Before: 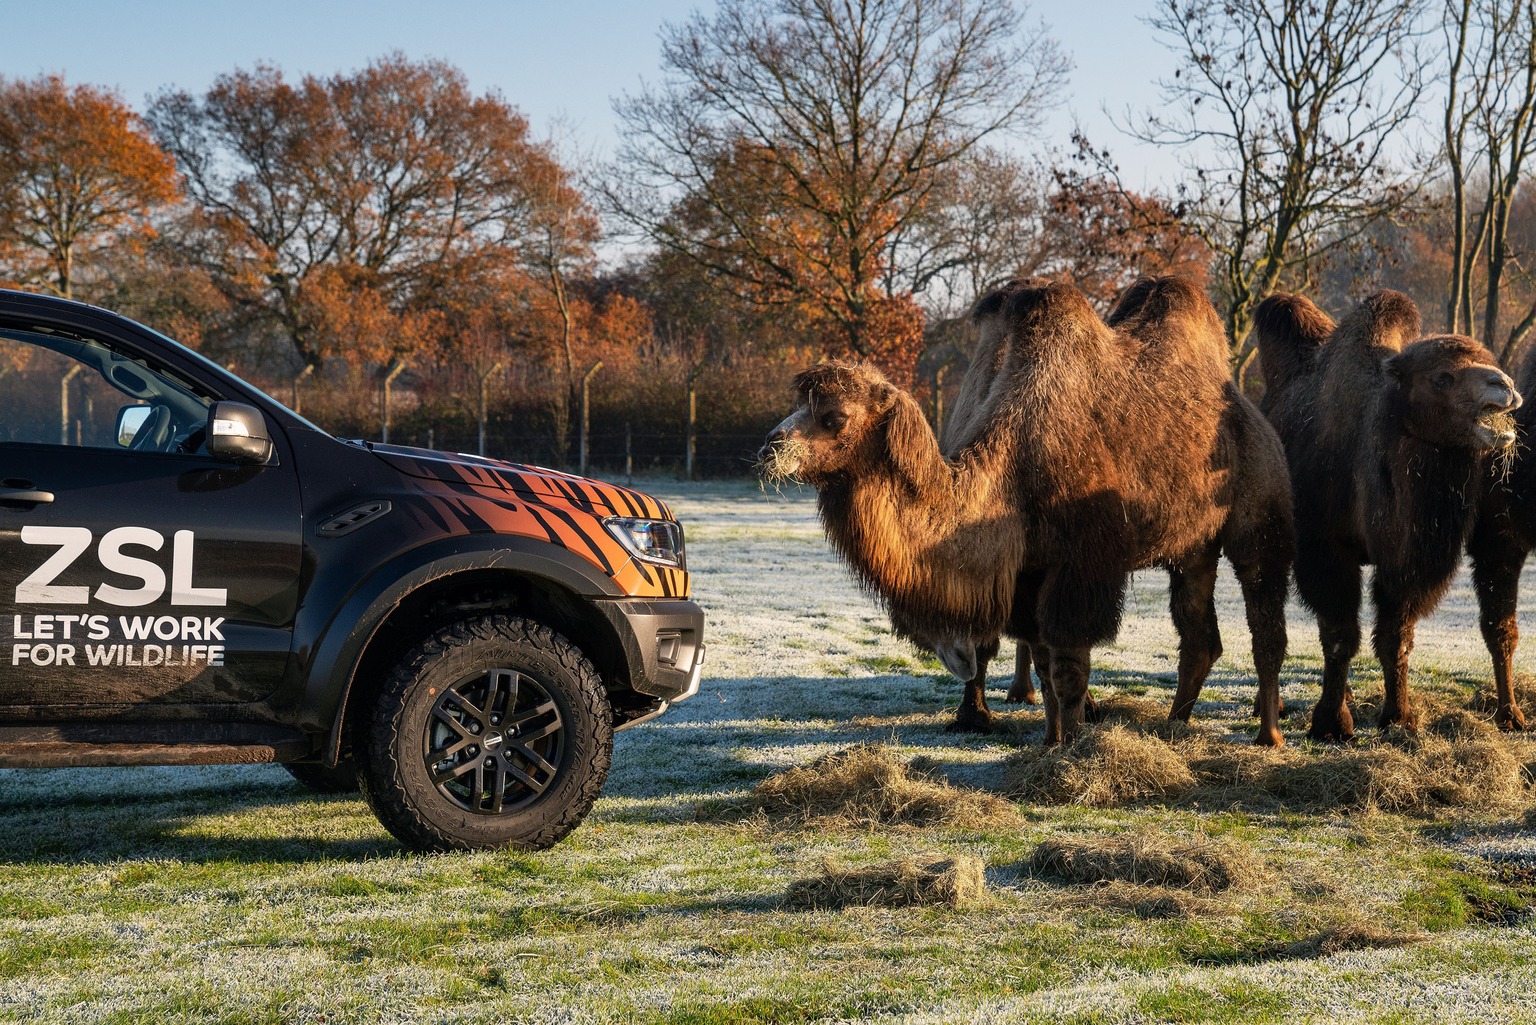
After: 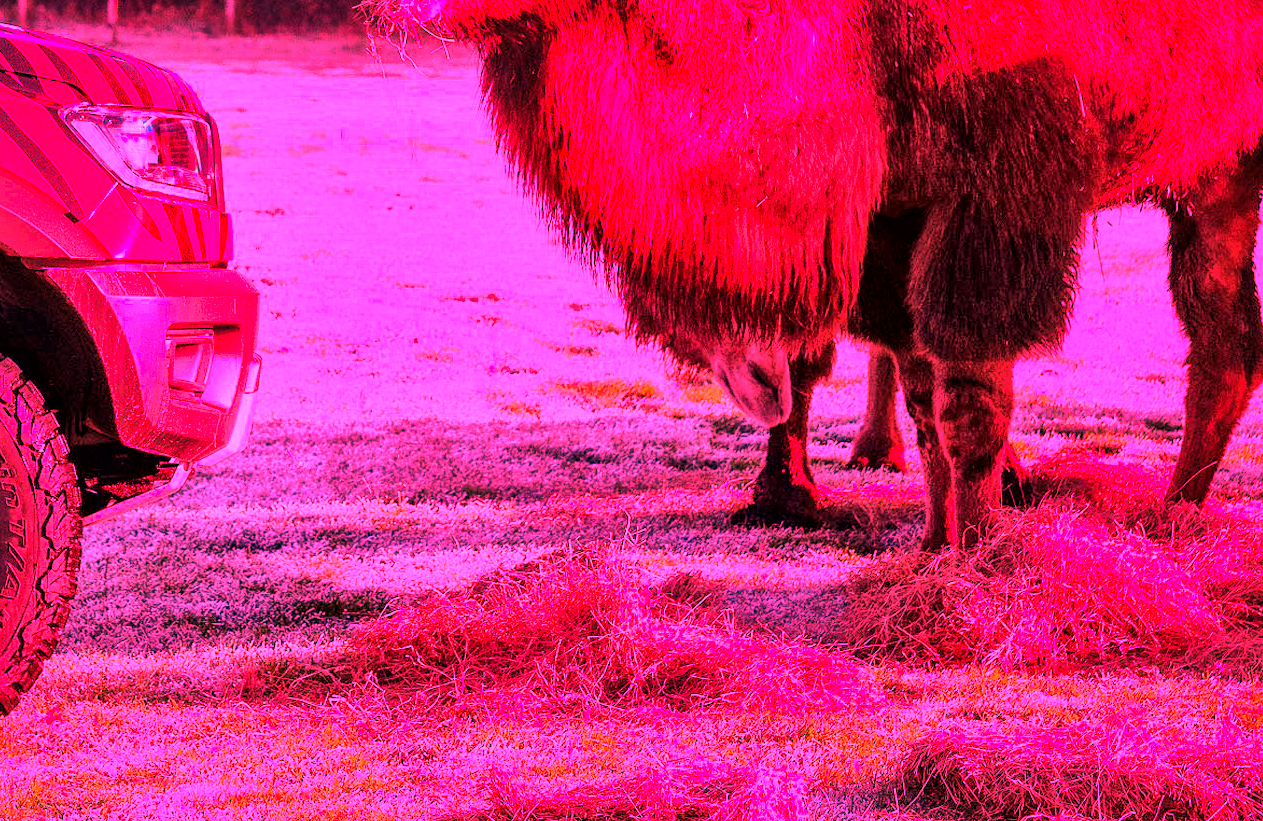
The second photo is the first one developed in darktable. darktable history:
white balance: red 4.26, blue 1.802
local contrast: mode bilateral grid, contrast 50, coarseness 50, detail 150%, midtone range 0.2
color correction: highlights a* 12.23, highlights b* 5.41
crop: left 37.221%, top 45.169%, right 20.63%, bottom 13.777%
